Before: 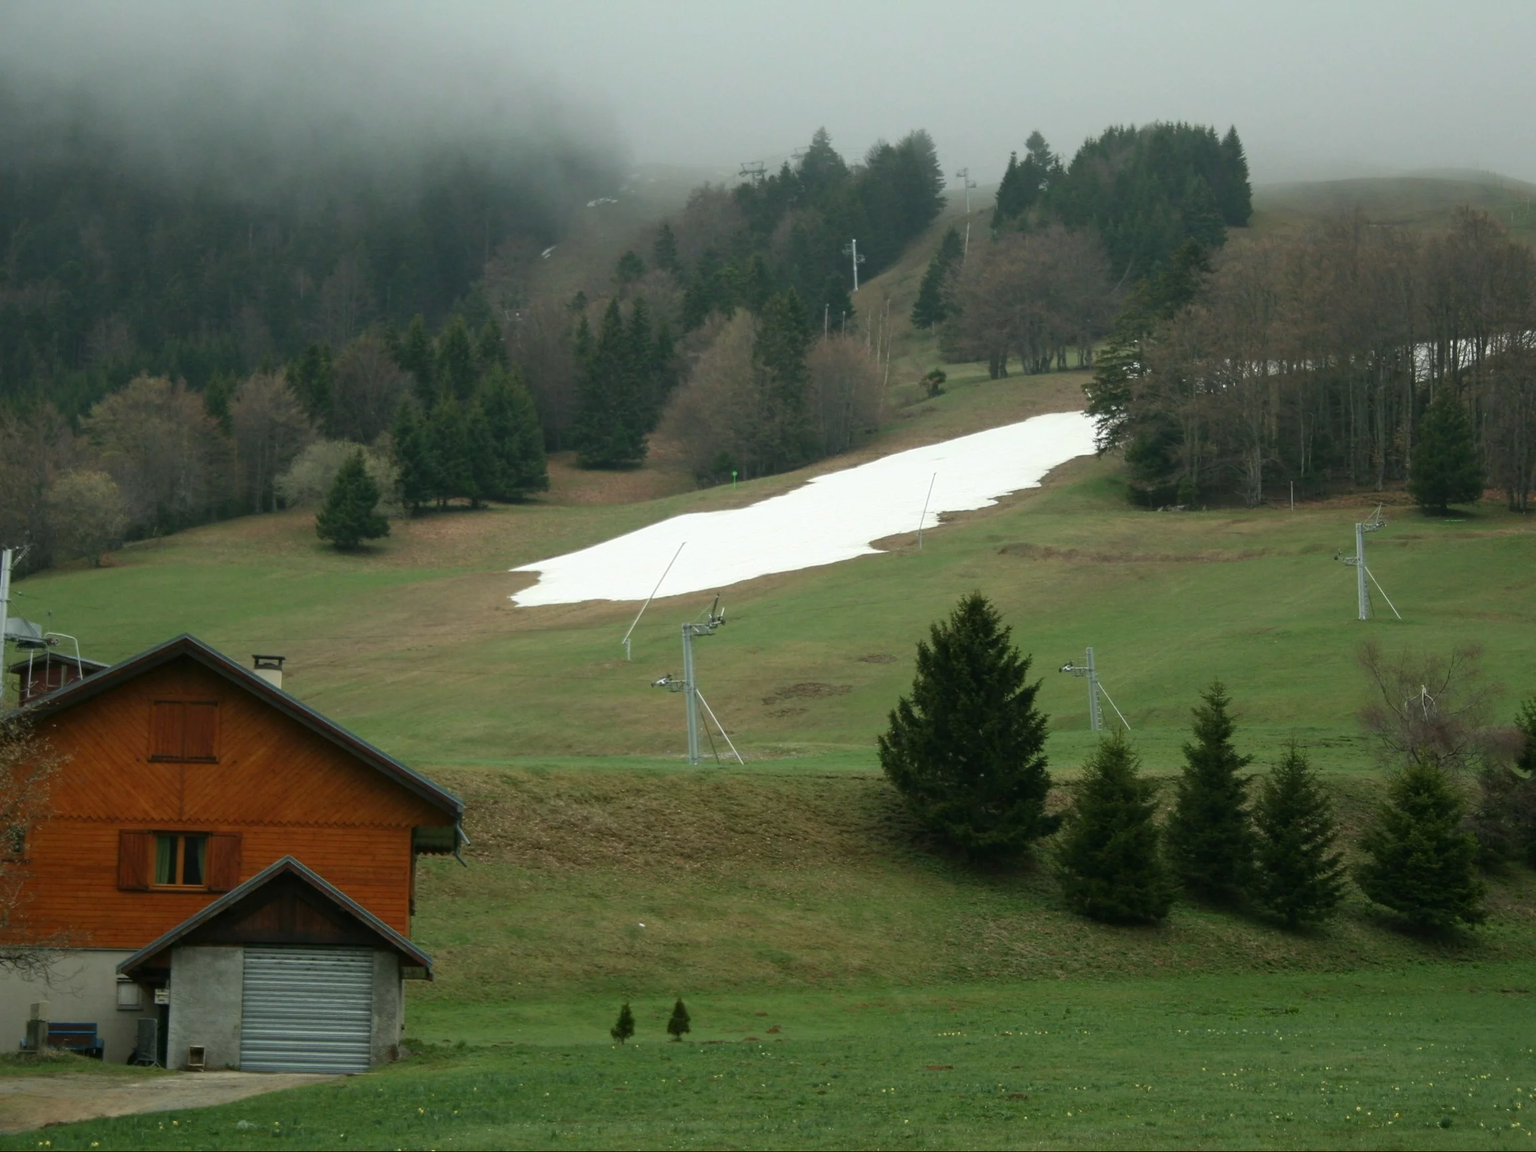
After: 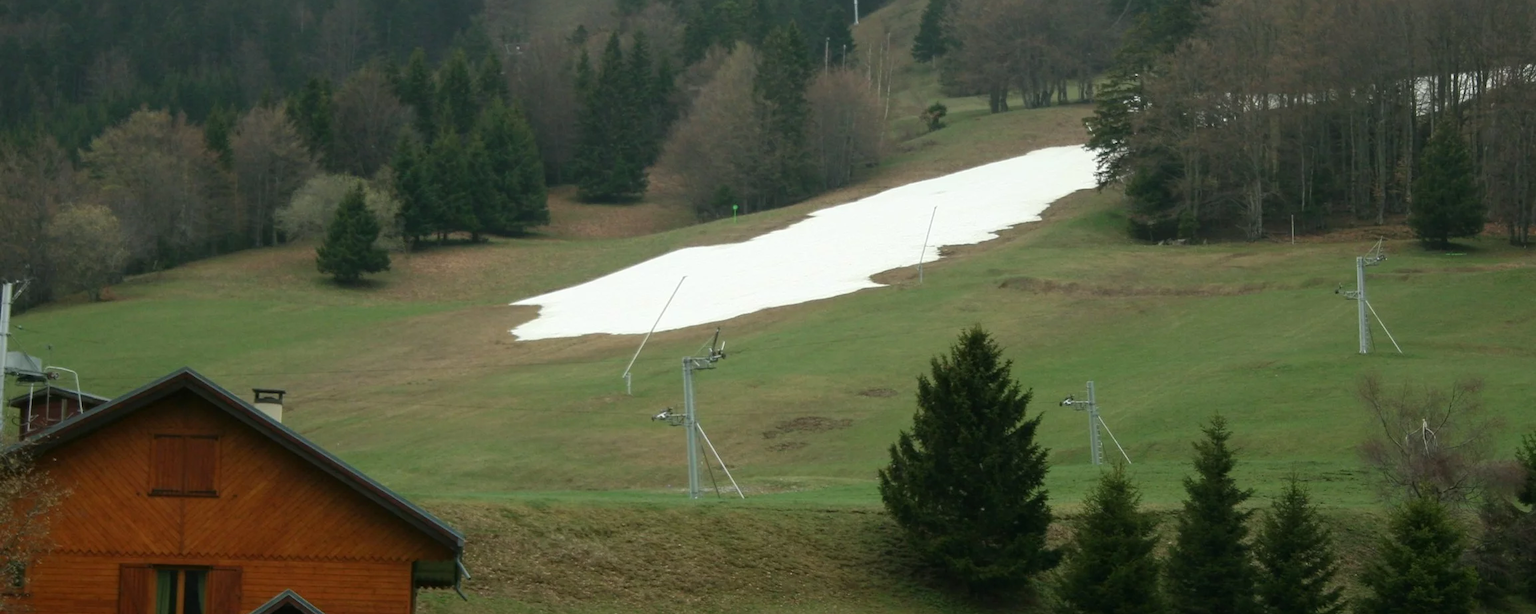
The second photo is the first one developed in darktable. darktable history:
crop and rotate: top 23.244%, bottom 23.455%
